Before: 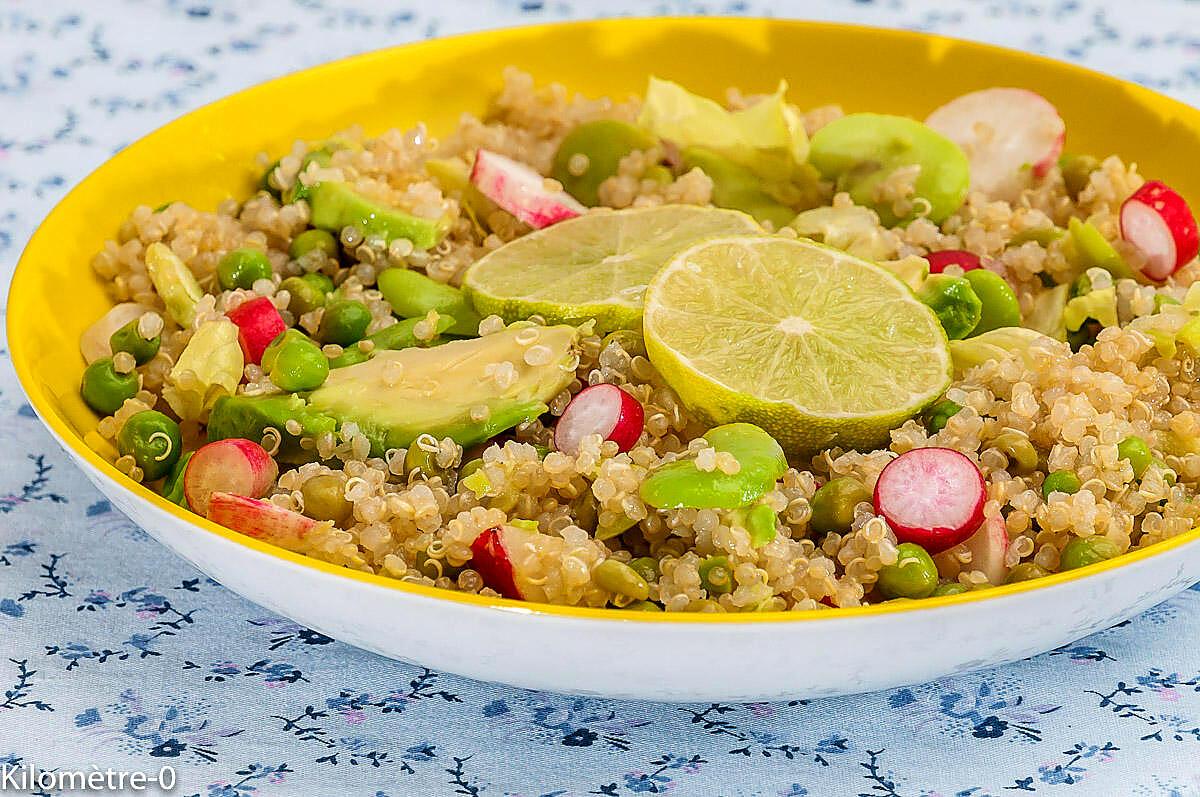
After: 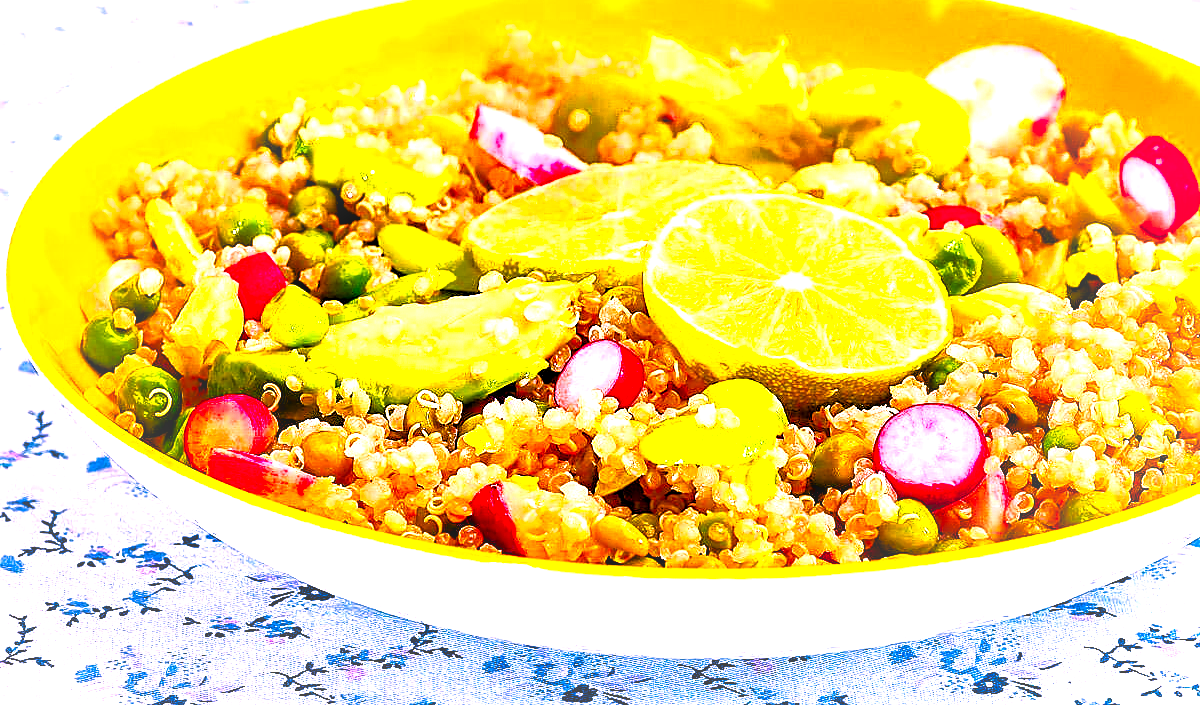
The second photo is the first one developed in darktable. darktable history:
color correction: highlights a* 19.29, highlights b* -11.74, saturation 1.67
local contrast: mode bilateral grid, contrast 44, coarseness 69, detail 214%, midtone range 0.2
sharpen: amount 0.202
vignetting: fall-off start 47.86%, brightness 0.06, saturation -0.002, automatic ratio true, width/height ratio 1.282
crop and rotate: top 5.581%, bottom 5.909%
color balance rgb: linear chroma grading › global chroma 0.553%, perceptual saturation grading › global saturation 0.984%, perceptual brilliance grading › global brilliance 17.392%, global vibrance 20%
filmic rgb: black relative exposure -6.05 EV, white relative exposure 6.94 EV, hardness 2.25, iterations of high-quality reconstruction 0
levels: levels [0.012, 0.367, 0.697]
